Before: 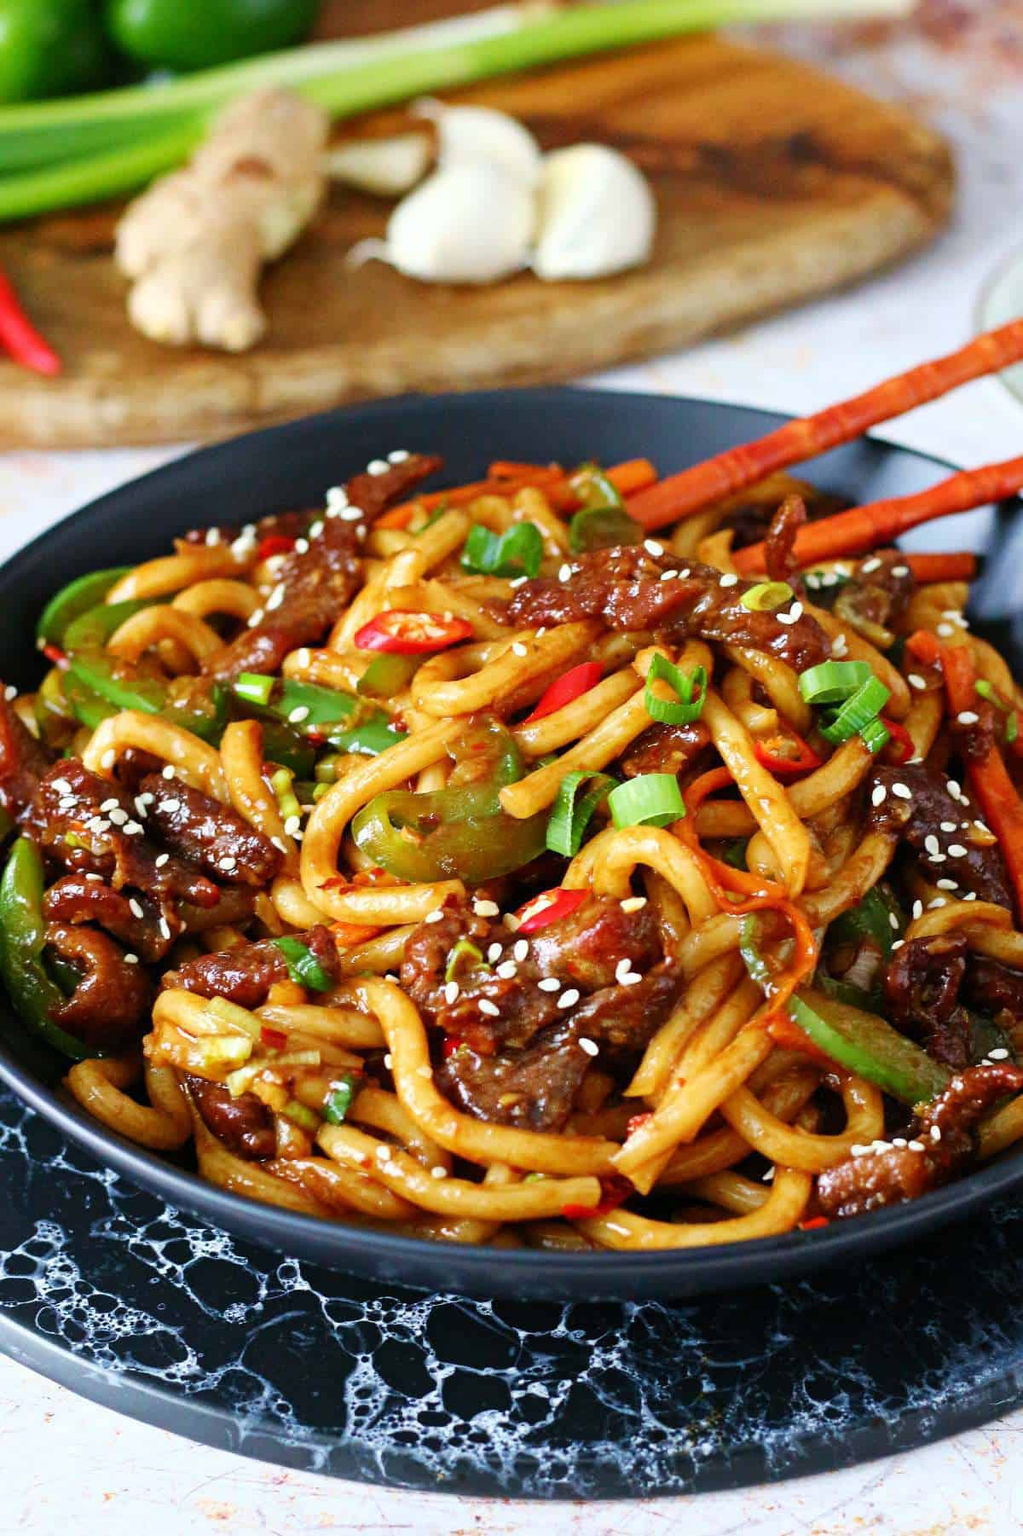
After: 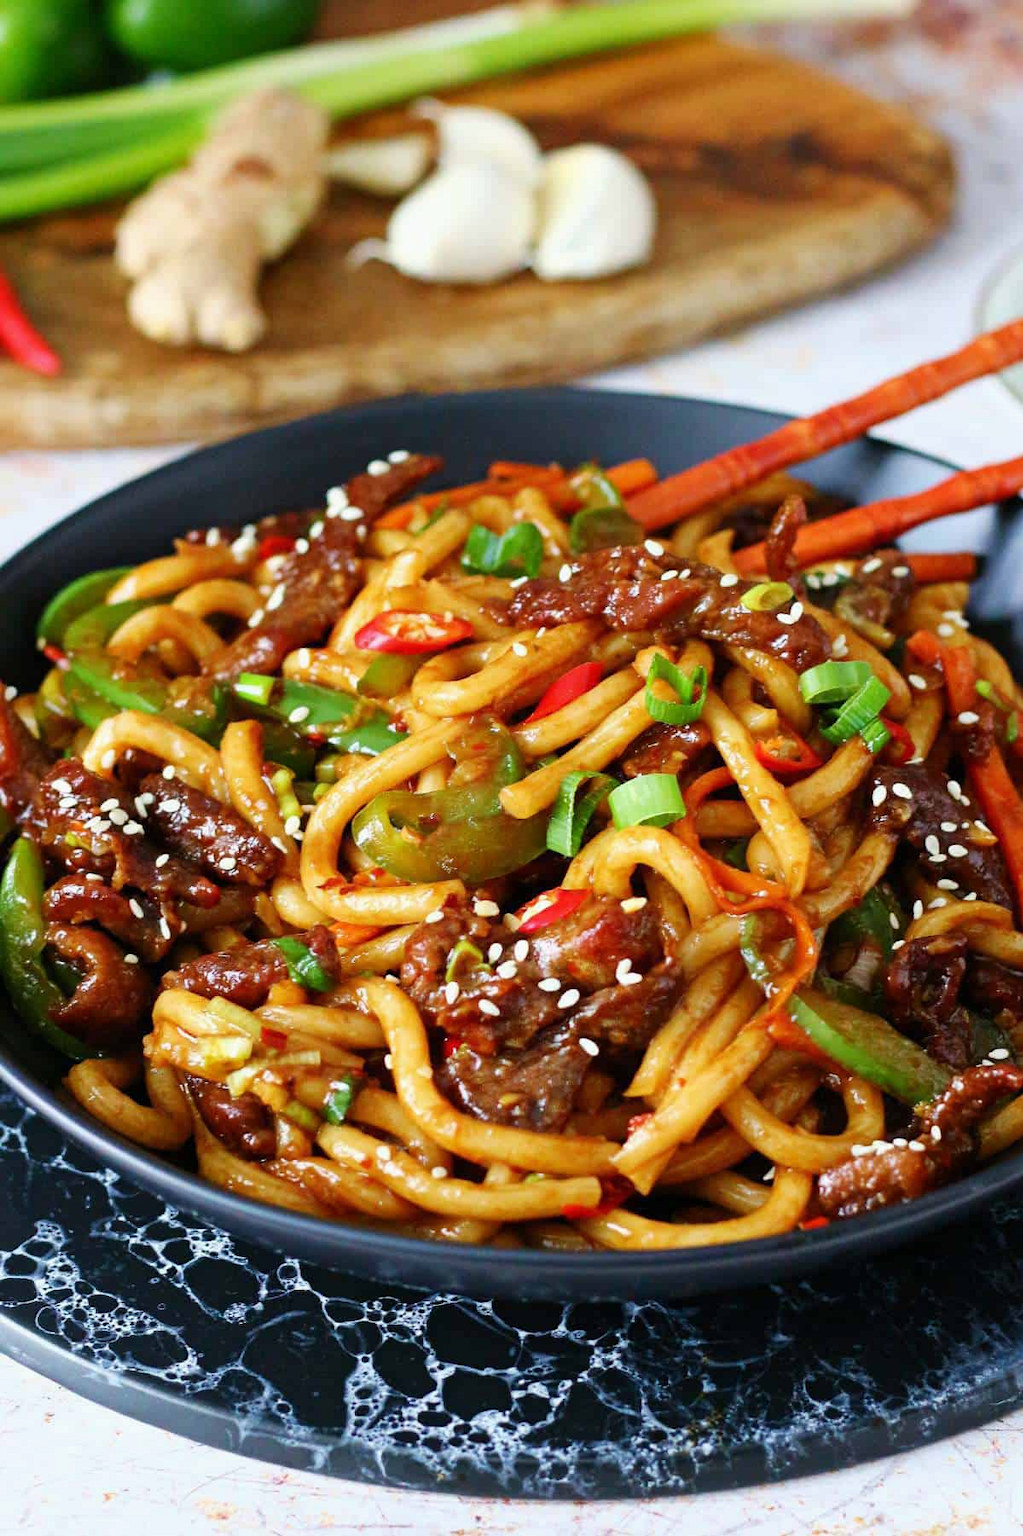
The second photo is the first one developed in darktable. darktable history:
exposure: exposure -0.046 EV, compensate exposure bias true, compensate highlight preservation false
